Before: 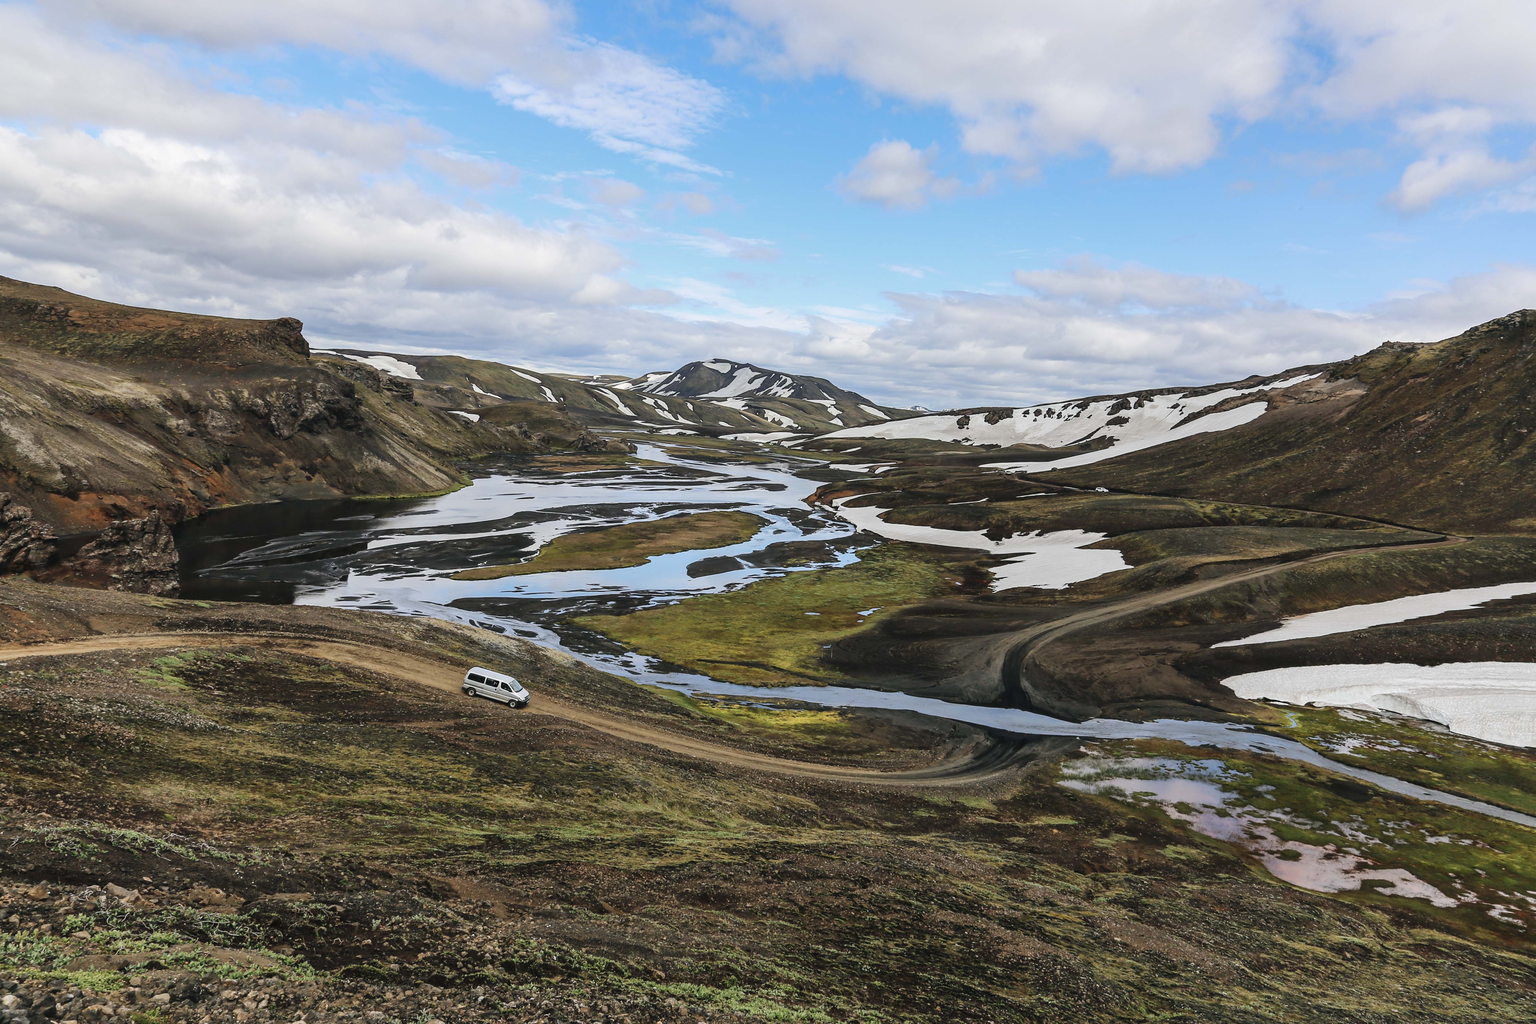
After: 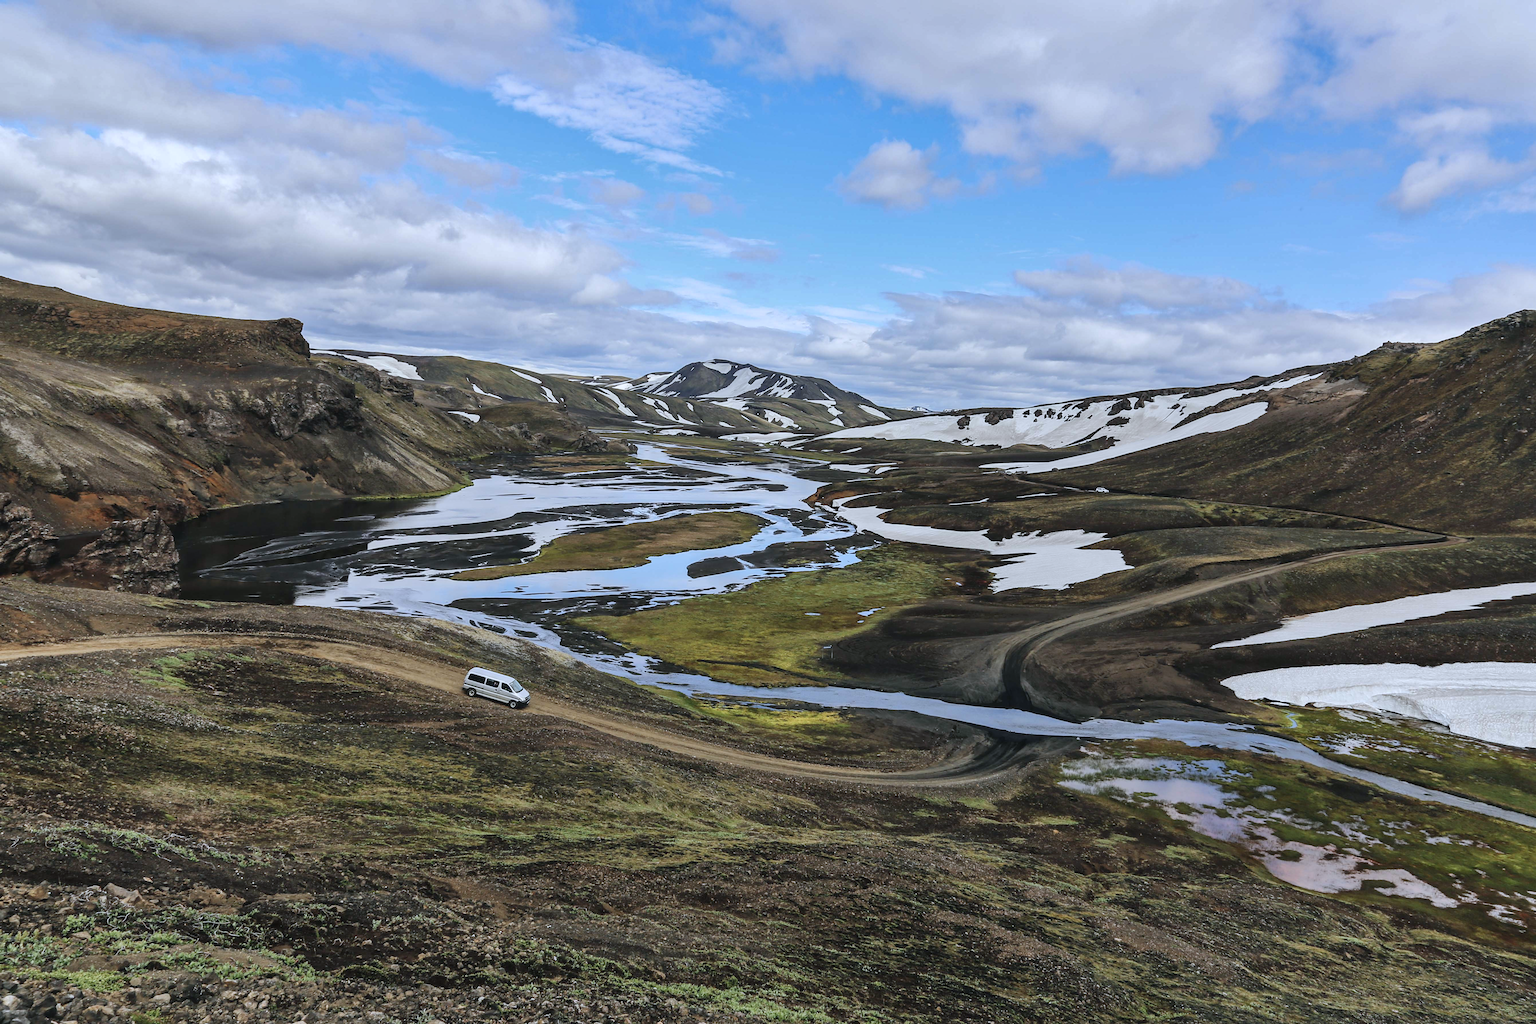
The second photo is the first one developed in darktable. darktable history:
white balance: red 0.954, blue 1.079
shadows and highlights: shadows 22.7, highlights -48.71, soften with gaussian
